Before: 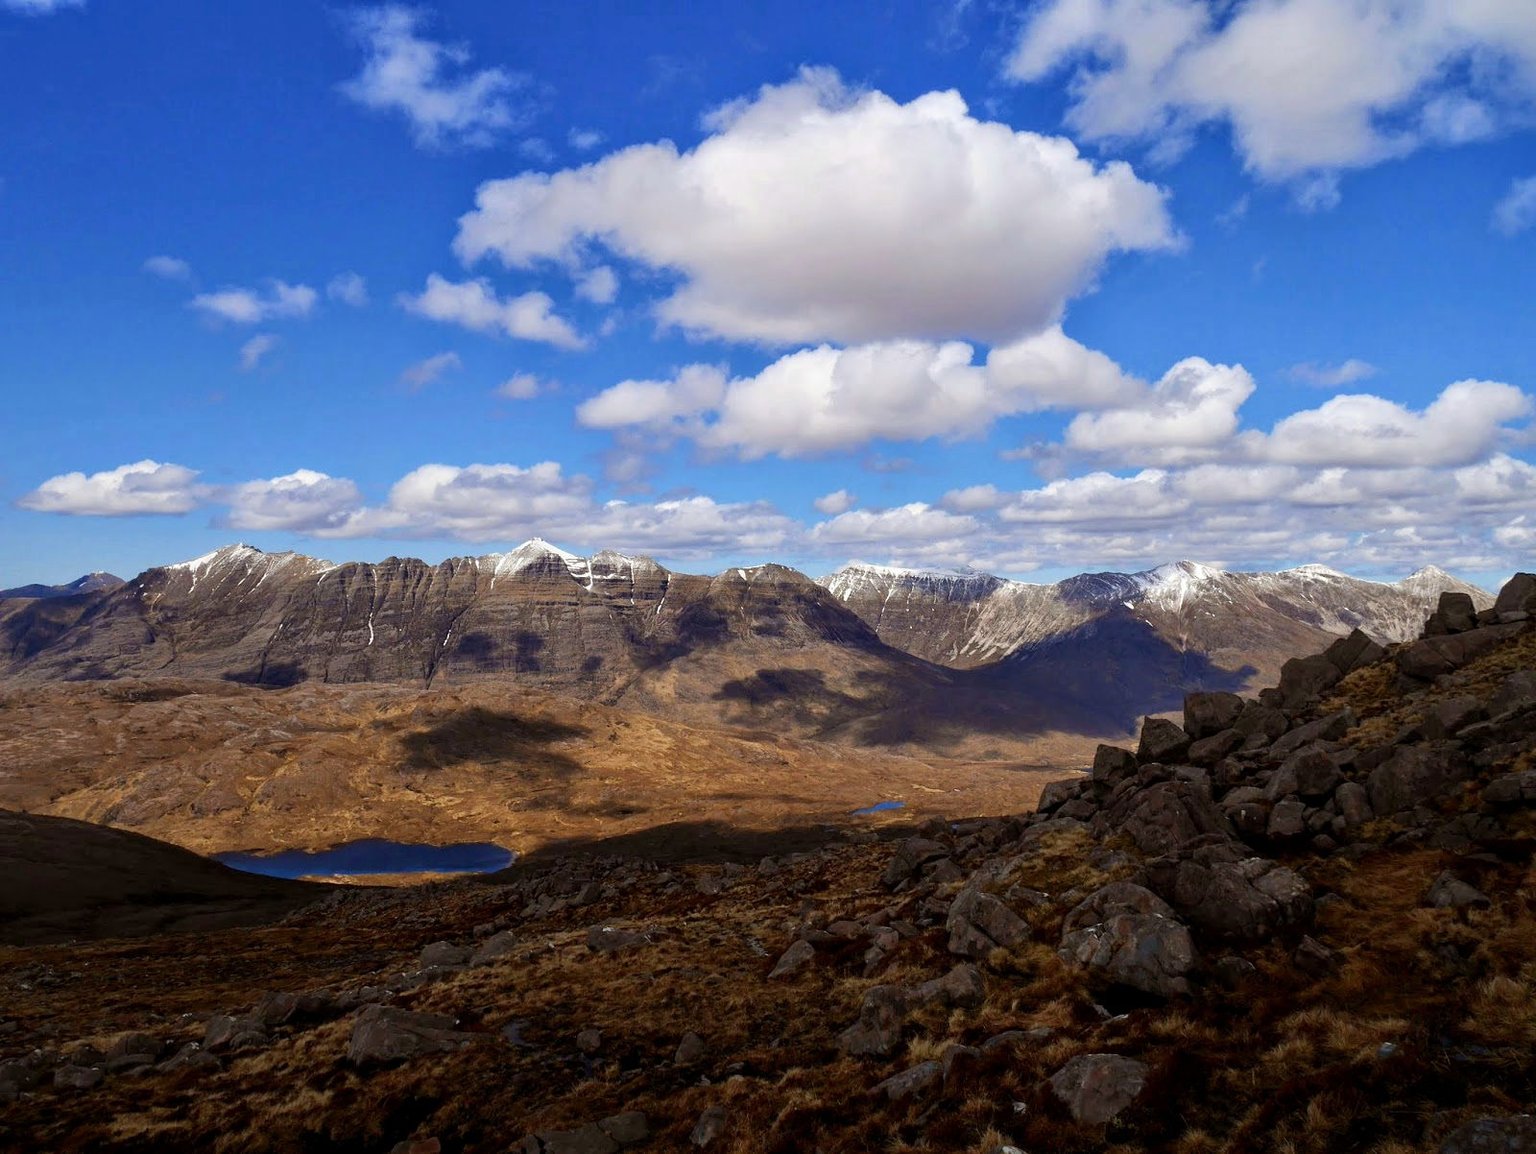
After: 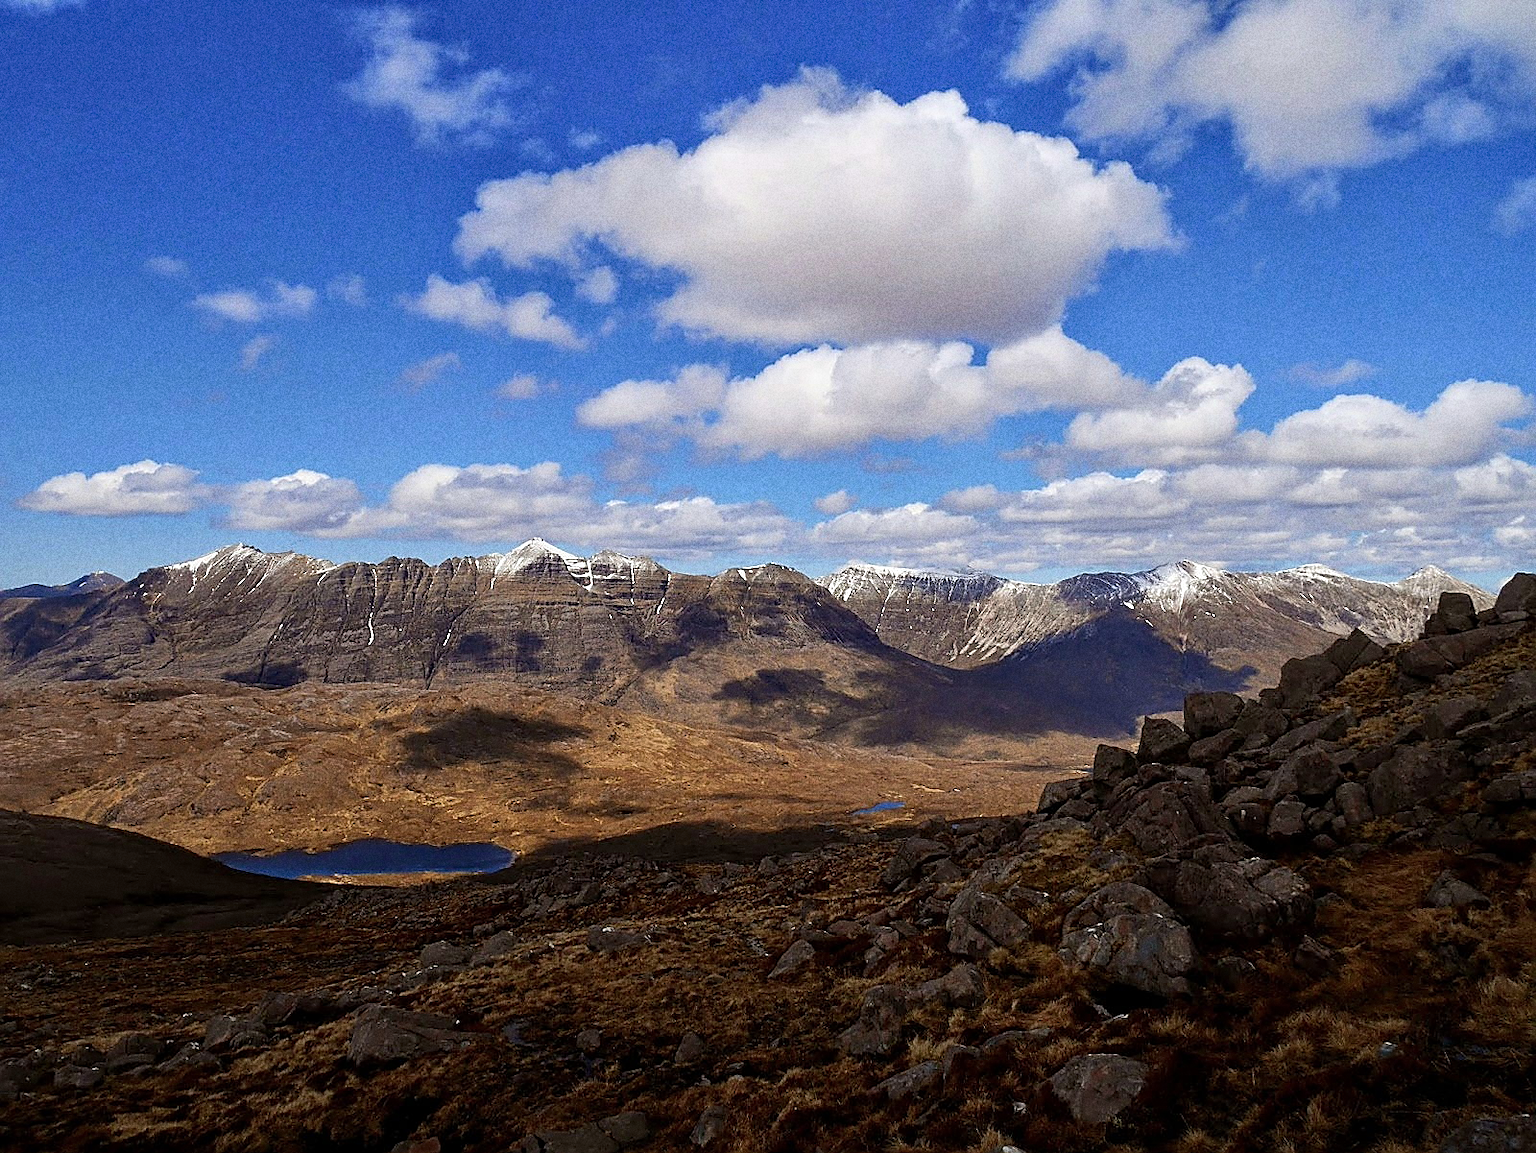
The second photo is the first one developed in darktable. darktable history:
contrast brightness saturation: saturation -0.05
grain: coarseness 11.82 ISO, strength 36.67%, mid-tones bias 74.17%
sharpen: radius 1.4, amount 1.25, threshold 0.7
